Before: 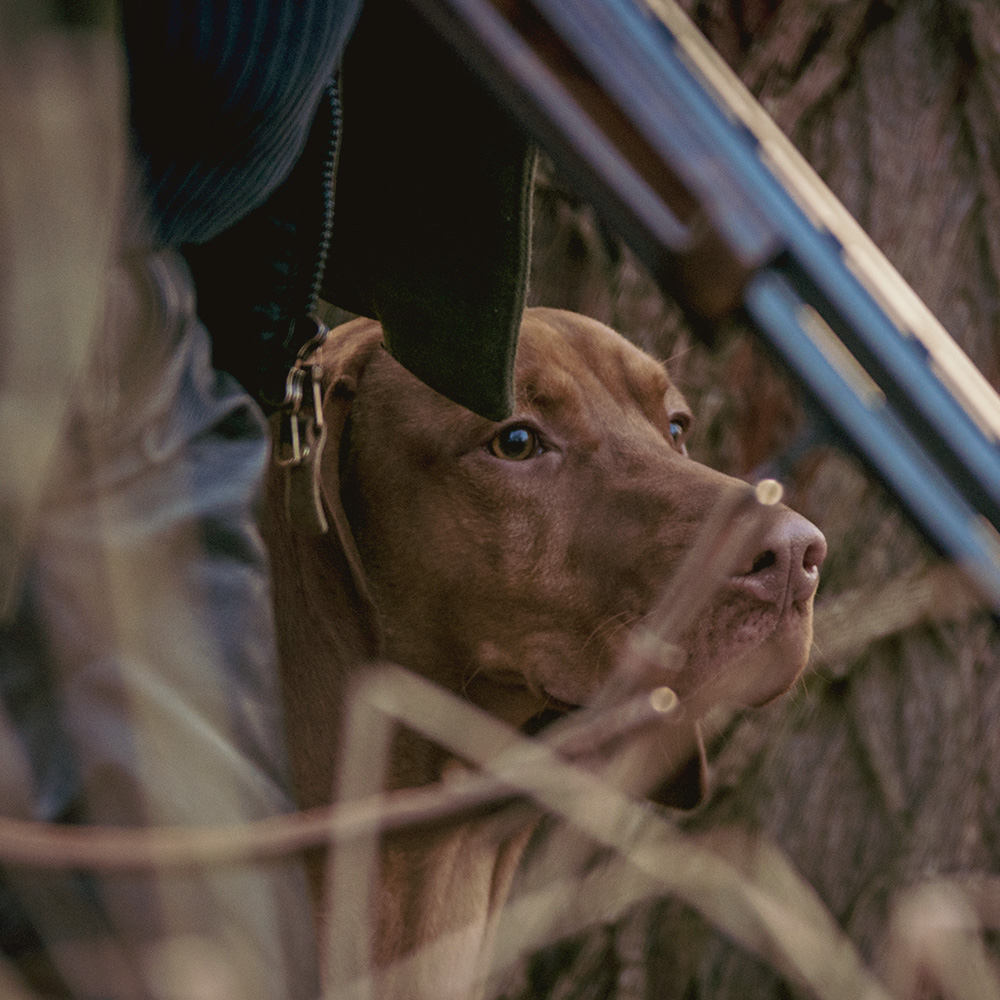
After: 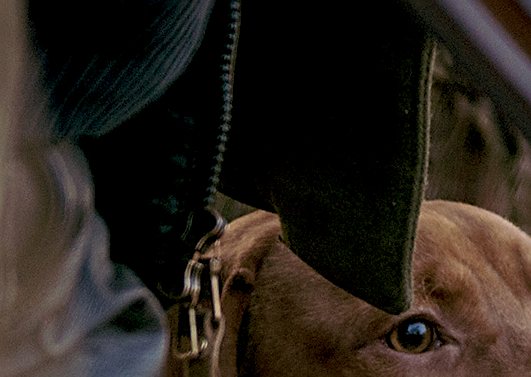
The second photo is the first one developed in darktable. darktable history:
exposure: black level correction 0.007, compensate highlight preservation false
sharpen: amount 0.5
crop: left 10.217%, top 10.706%, right 36.672%, bottom 51.592%
